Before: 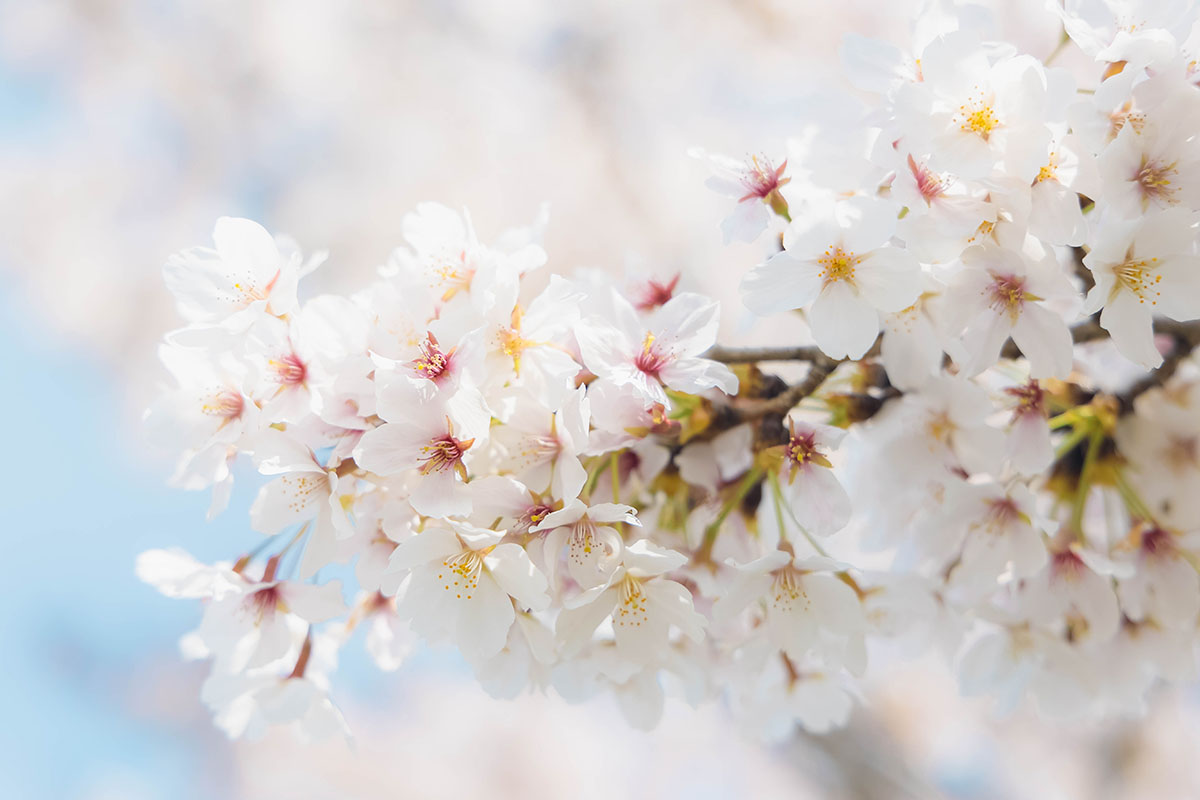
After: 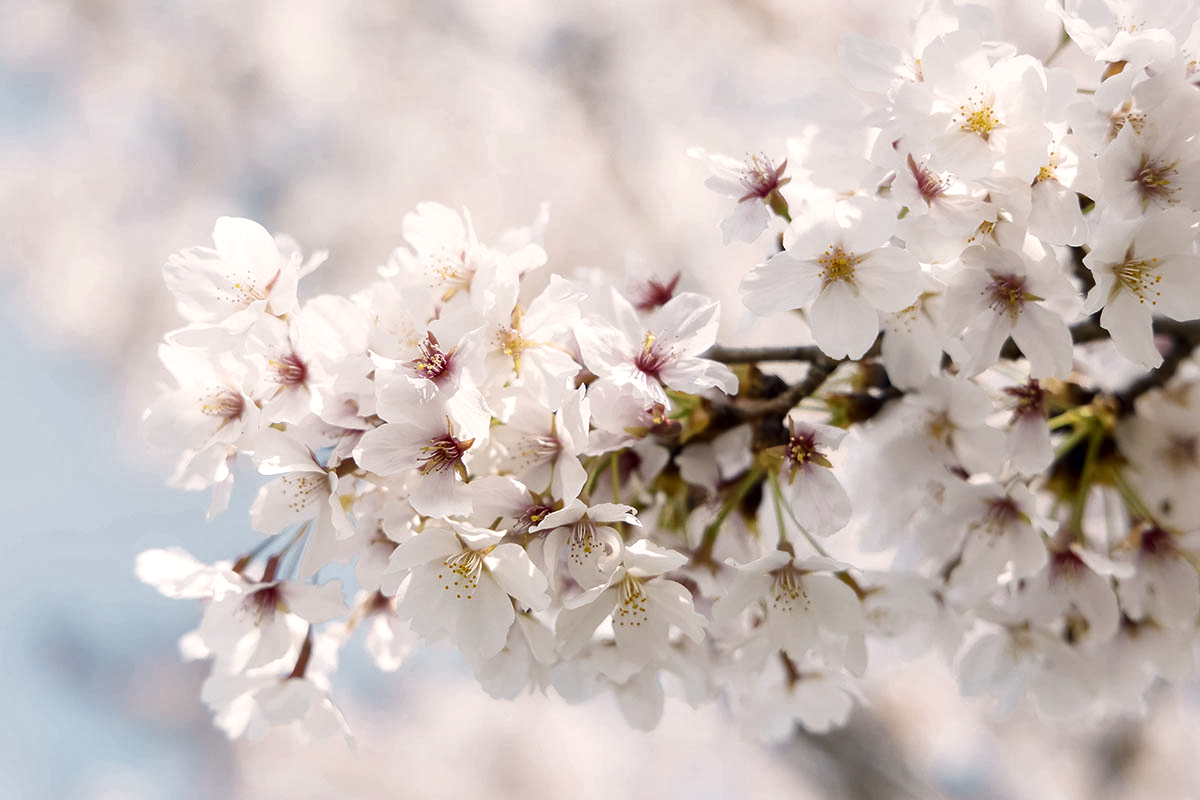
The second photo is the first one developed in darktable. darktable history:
local contrast: mode bilateral grid, contrast 25, coarseness 47, detail 151%, midtone range 0.2
color correction: highlights a* 5.59, highlights b* 5.24, saturation 0.68
contrast brightness saturation: contrast 0.1, brightness -0.26, saturation 0.14
